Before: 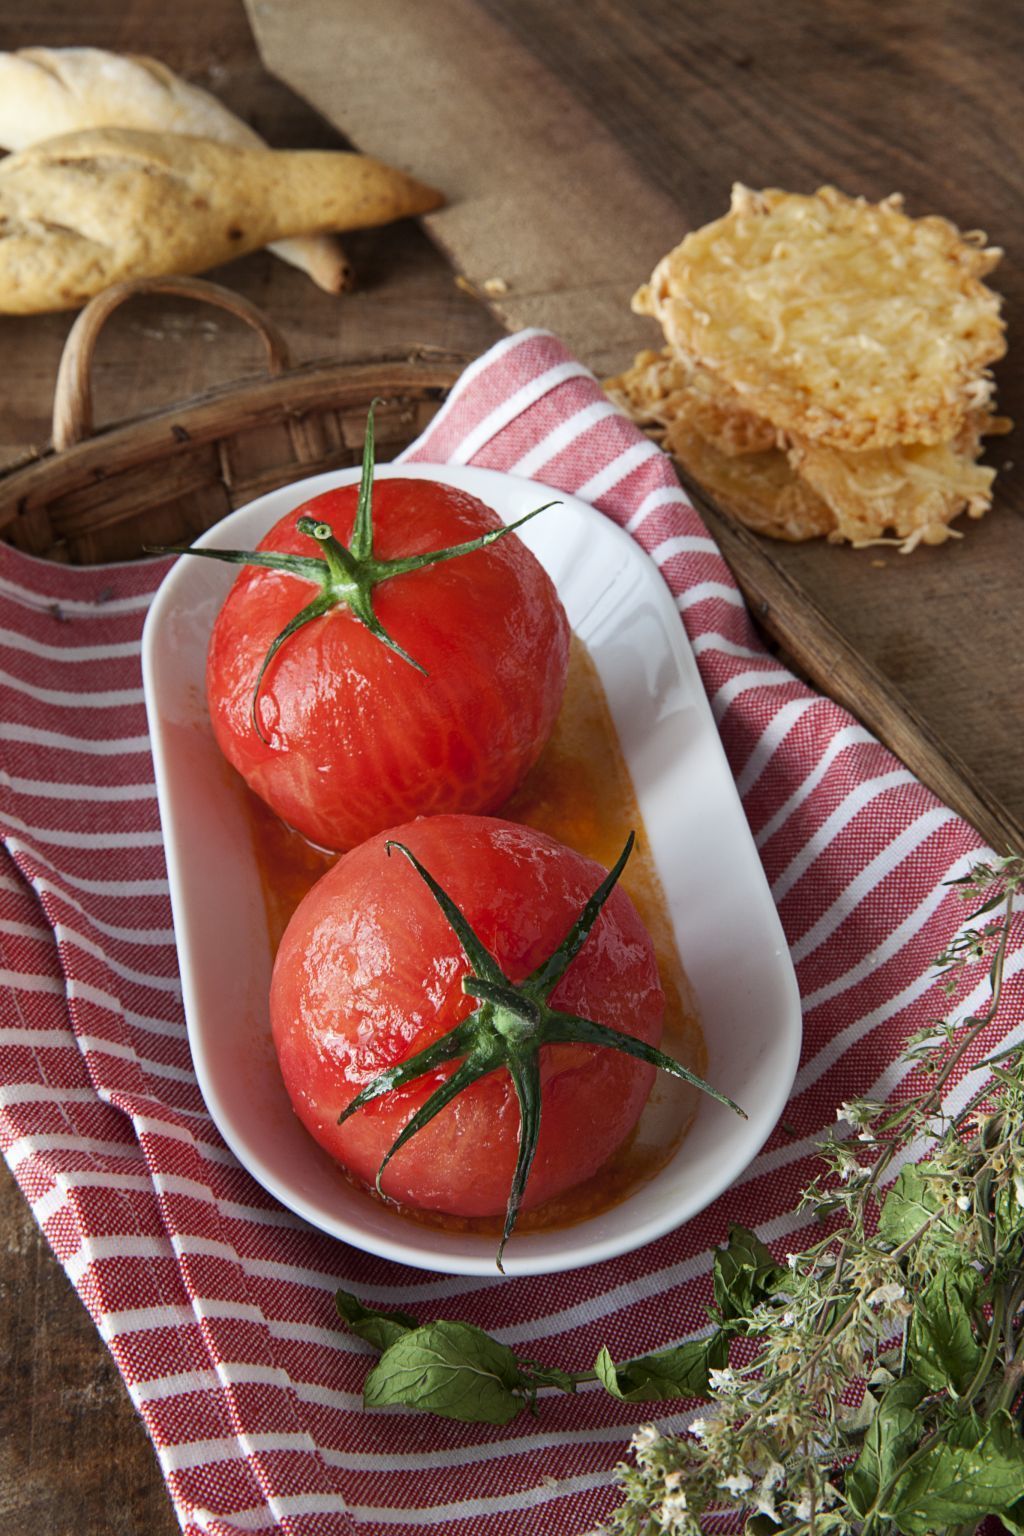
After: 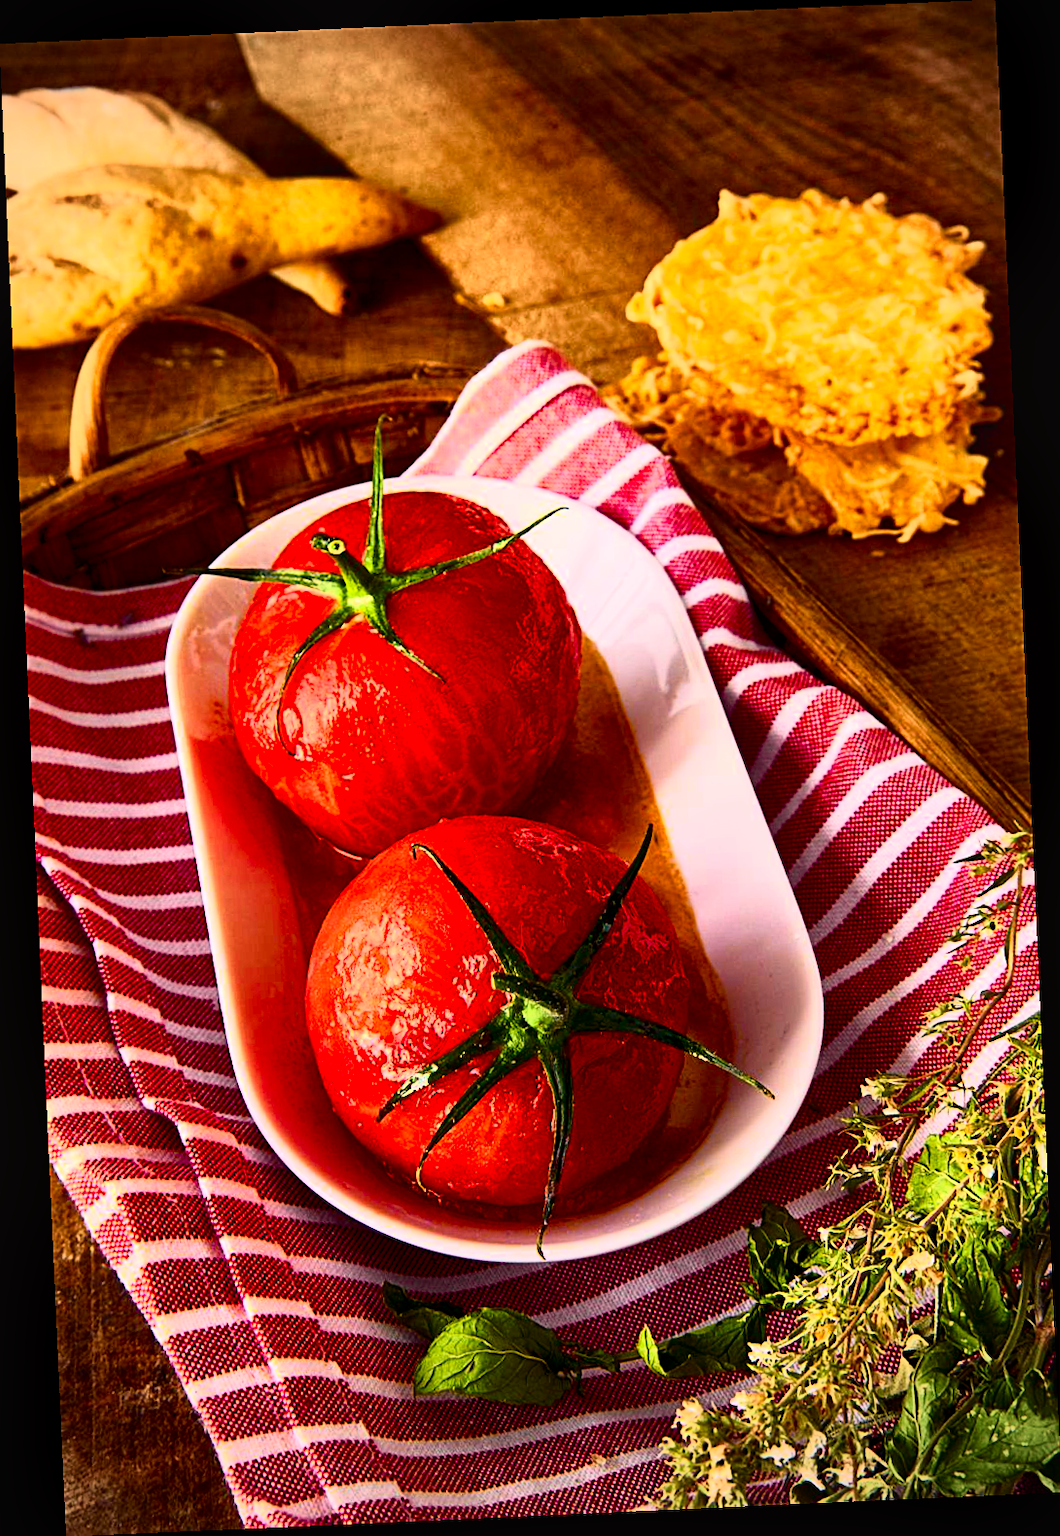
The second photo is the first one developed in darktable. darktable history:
tone curve: curves: ch0 [(0, 0.023) (0.132, 0.075) (0.256, 0.2) (0.463, 0.494) (0.699, 0.816) (0.813, 0.898) (1, 0.943)]; ch1 [(0, 0) (0.32, 0.306) (0.441, 0.41) (0.476, 0.466) (0.498, 0.5) (0.518, 0.519) (0.546, 0.571) (0.604, 0.651) (0.733, 0.817) (1, 1)]; ch2 [(0, 0) (0.312, 0.313) (0.431, 0.425) (0.483, 0.477) (0.503, 0.503) (0.526, 0.507) (0.564, 0.575) (0.614, 0.695) (0.713, 0.767) (0.985, 0.966)], color space Lab, independent channels
local contrast: mode bilateral grid, contrast 20, coarseness 50, detail 150%, midtone range 0.2
color balance rgb: linear chroma grading › global chroma 9%, perceptual saturation grading › global saturation 36%, perceptual saturation grading › shadows 35%, perceptual brilliance grading › global brilliance 15%, perceptual brilliance grading › shadows -35%, global vibrance 15%
vignetting: fall-off radius 60.65%
rotate and perspective: rotation -2.56°, automatic cropping off
sharpen: radius 2.167, amount 0.381, threshold 0
white balance: red 1.127, blue 0.943
